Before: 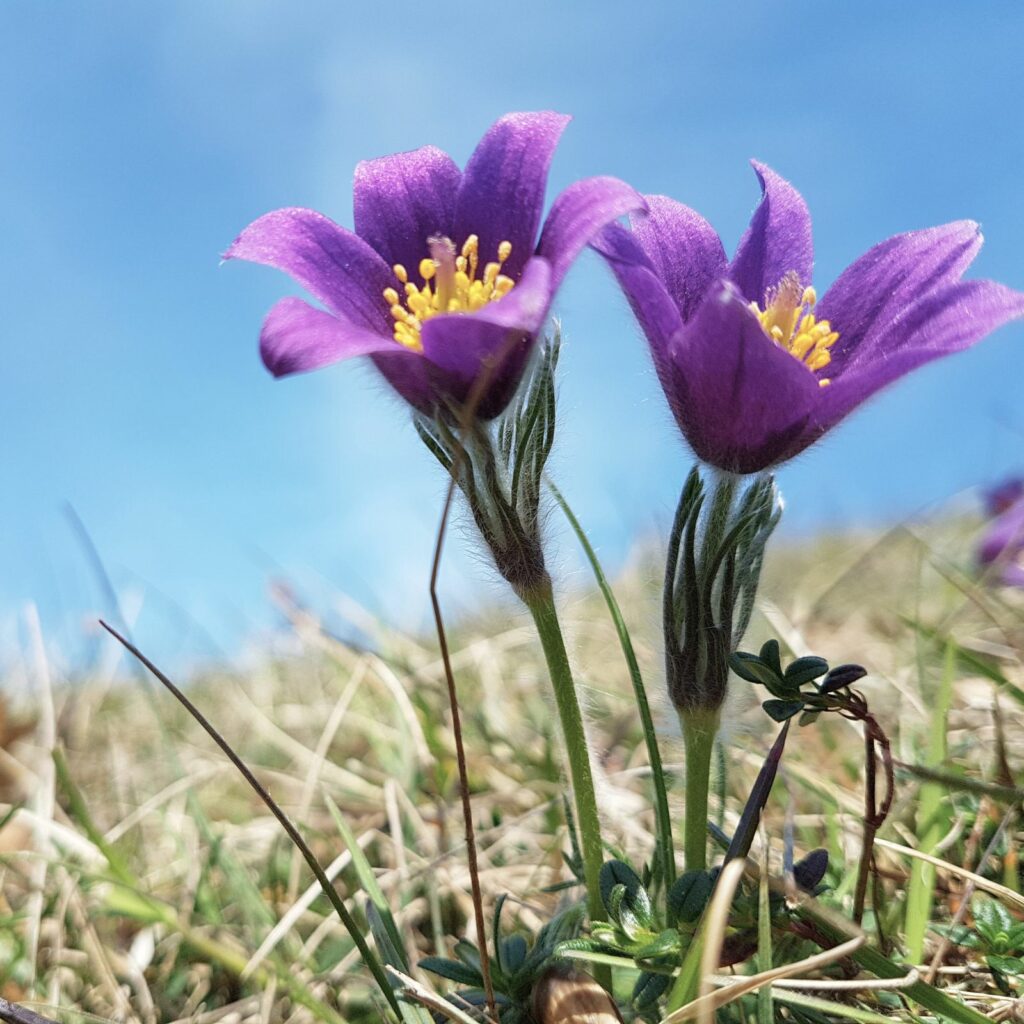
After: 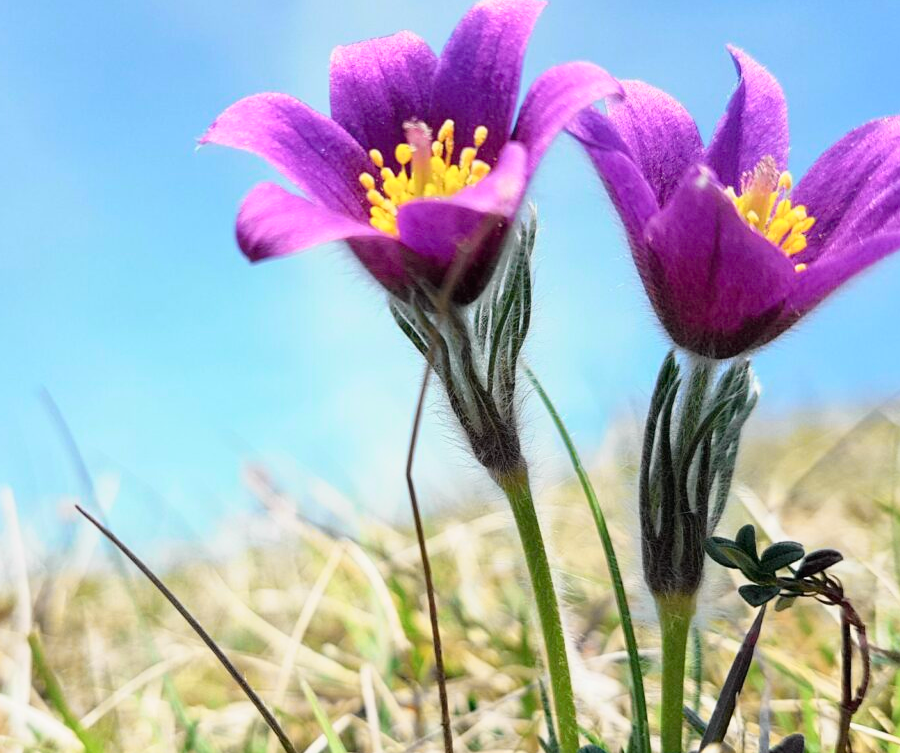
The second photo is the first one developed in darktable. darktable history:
tone curve: curves: ch0 [(0, 0) (0.062, 0.037) (0.142, 0.138) (0.359, 0.419) (0.469, 0.544) (0.634, 0.722) (0.839, 0.909) (0.998, 0.978)]; ch1 [(0, 0) (0.437, 0.408) (0.472, 0.47) (0.502, 0.503) (0.527, 0.523) (0.559, 0.573) (0.608, 0.665) (0.669, 0.748) (0.859, 0.899) (1, 1)]; ch2 [(0, 0) (0.33, 0.301) (0.421, 0.443) (0.473, 0.498) (0.502, 0.5) (0.535, 0.531) (0.575, 0.603) (0.608, 0.667) (1, 1)], color space Lab, independent channels, preserve colors none
crop and rotate: left 2.425%, top 11.305%, right 9.6%, bottom 15.08%
